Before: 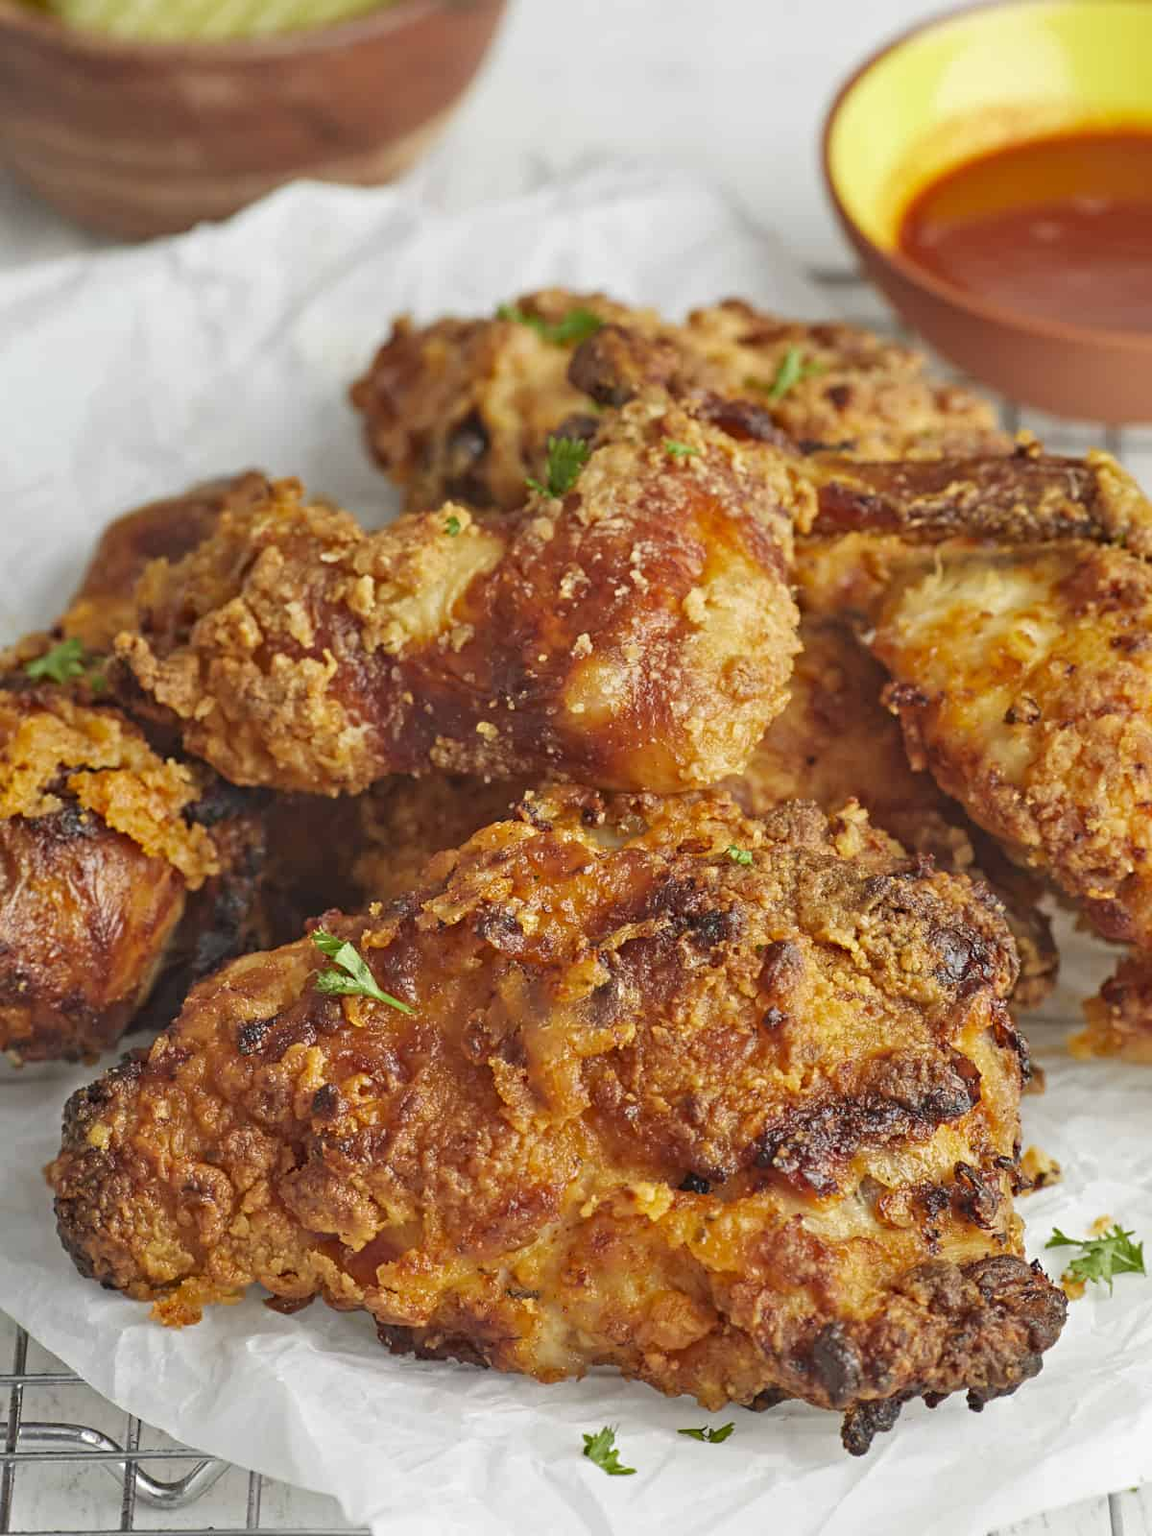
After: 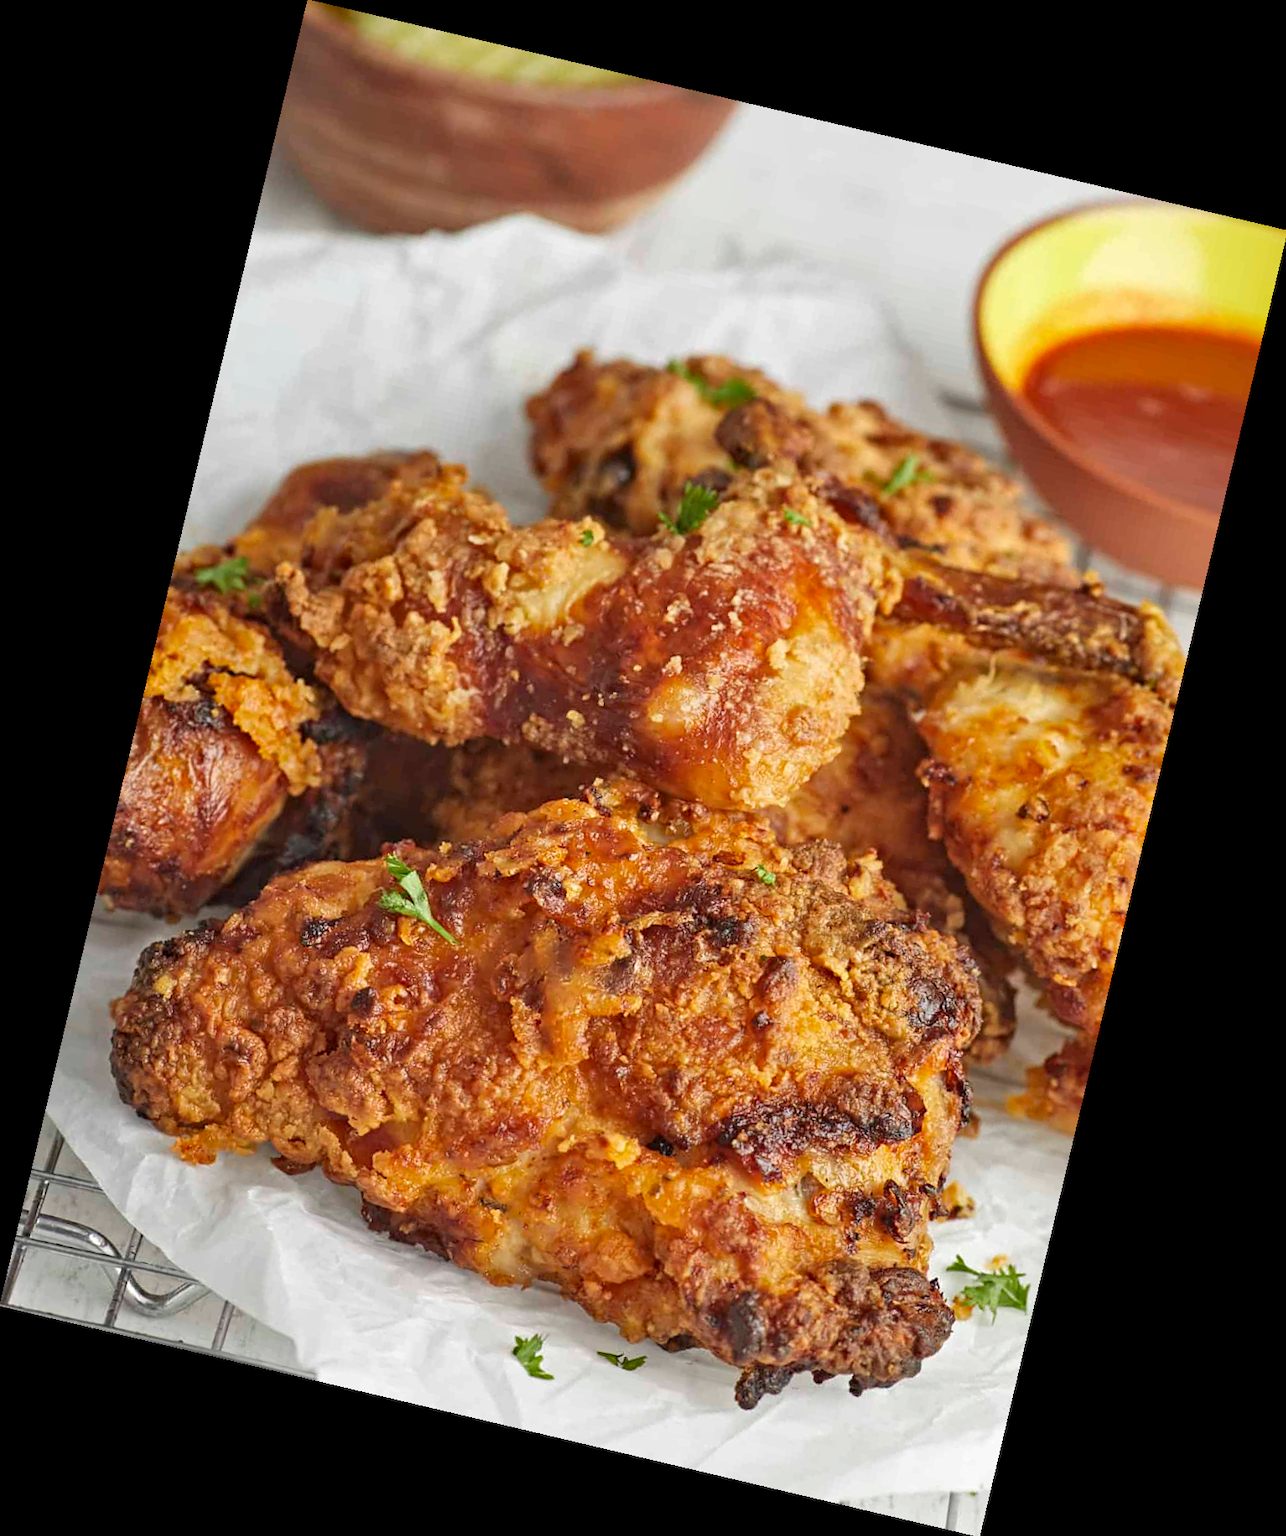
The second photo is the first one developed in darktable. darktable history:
white balance: emerald 1
local contrast: mode bilateral grid, contrast 20, coarseness 50, detail 120%, midtone range 0.2
rotate and perspective: rotation 13.27°, automatic cropping off
